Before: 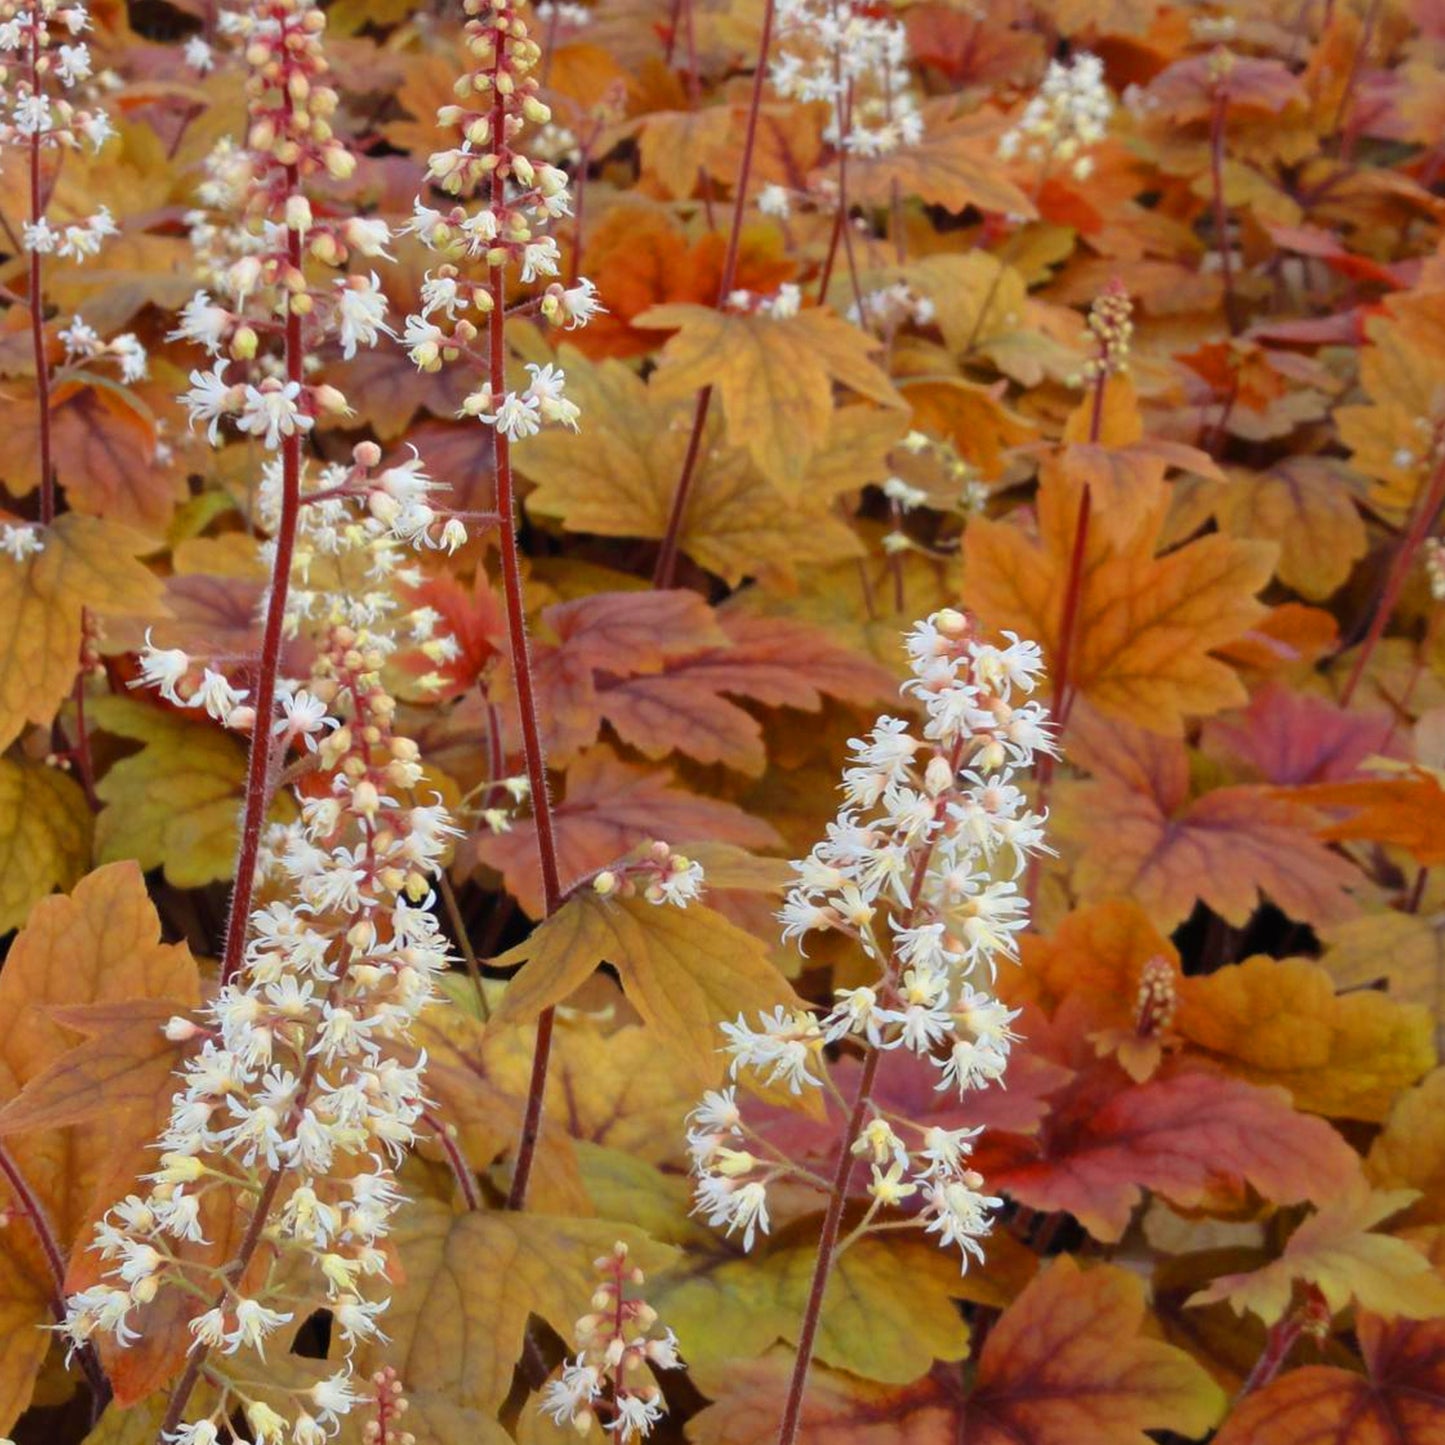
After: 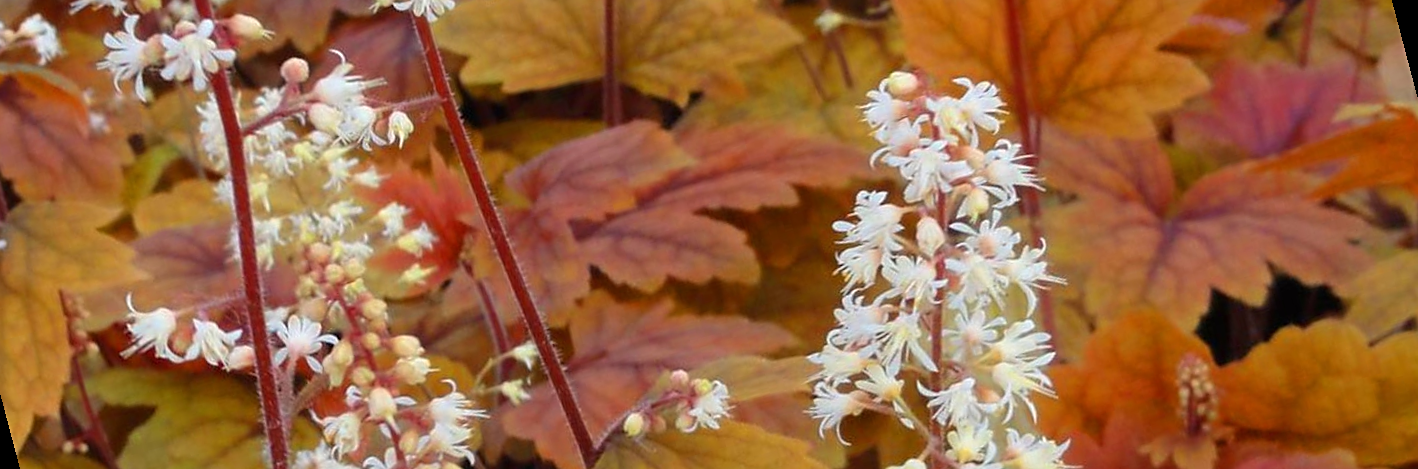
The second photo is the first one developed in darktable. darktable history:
crop and rotate: top 23.043%, bottom 23.437%
rotate and perspective: rotation -14.8°, crop left 0.1, crop right 0.903, crop top 0.25, crop bottom 0.748
sharpen: radius 1.864, amount 0.398, threshold 1.271
